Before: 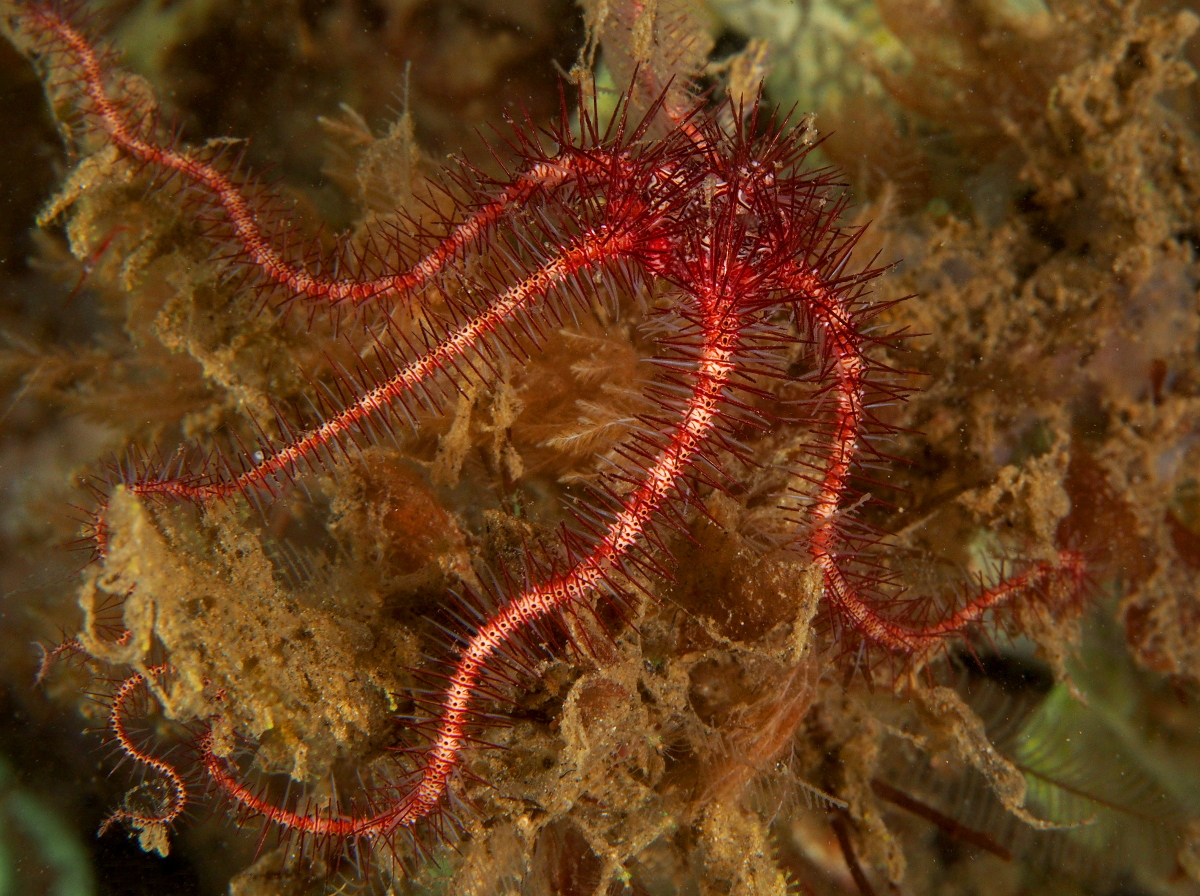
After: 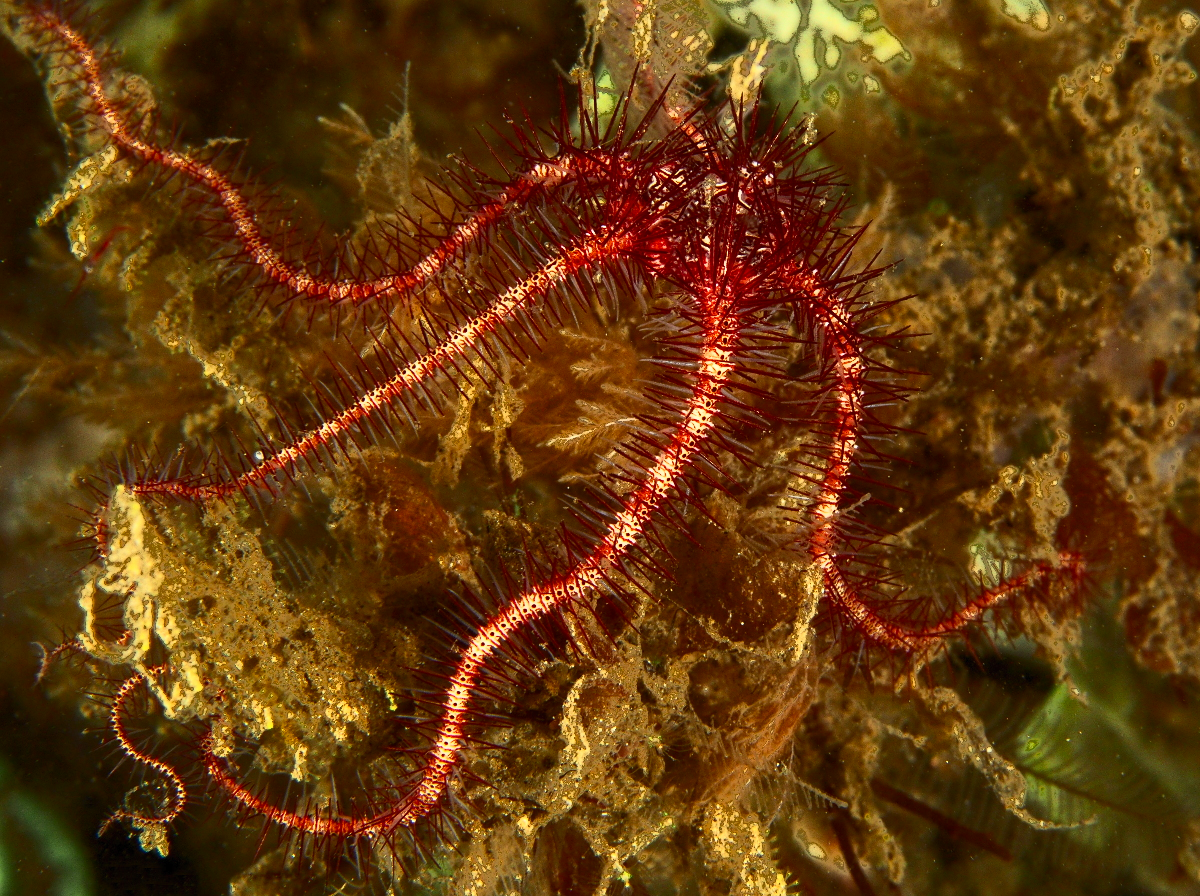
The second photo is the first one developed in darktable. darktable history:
color correction: highlights a* -5.94, highlights b* 11.19
contrast brightness saturation: contrast 0.62, brightness 0.34, saturation 0.14
fill light: exposure -0.73 EV, center 0.69, width 2.2
